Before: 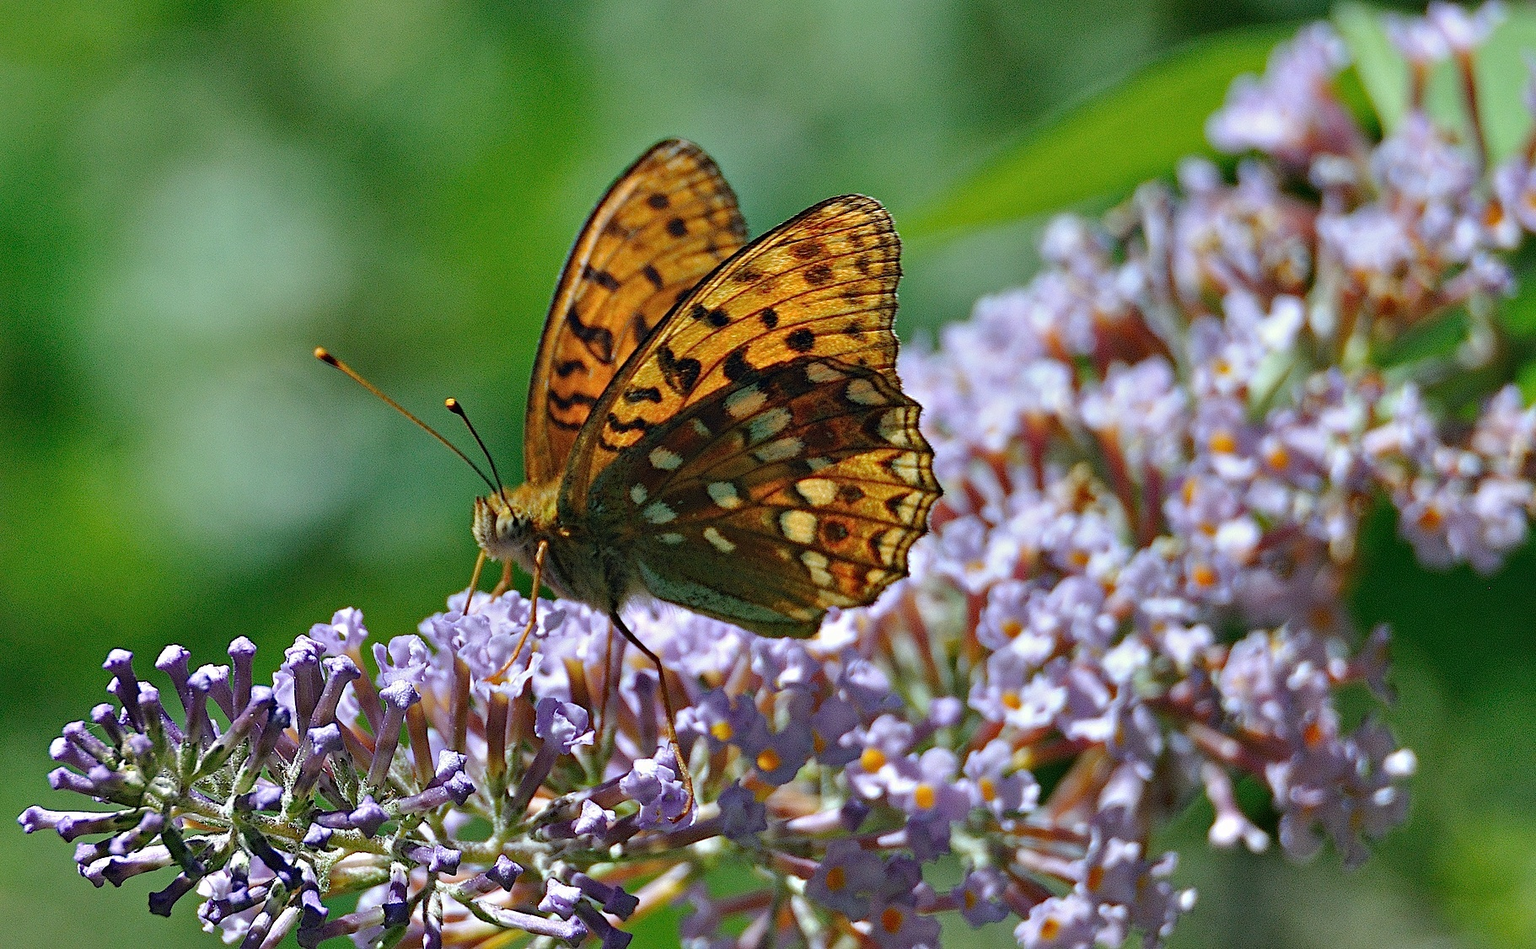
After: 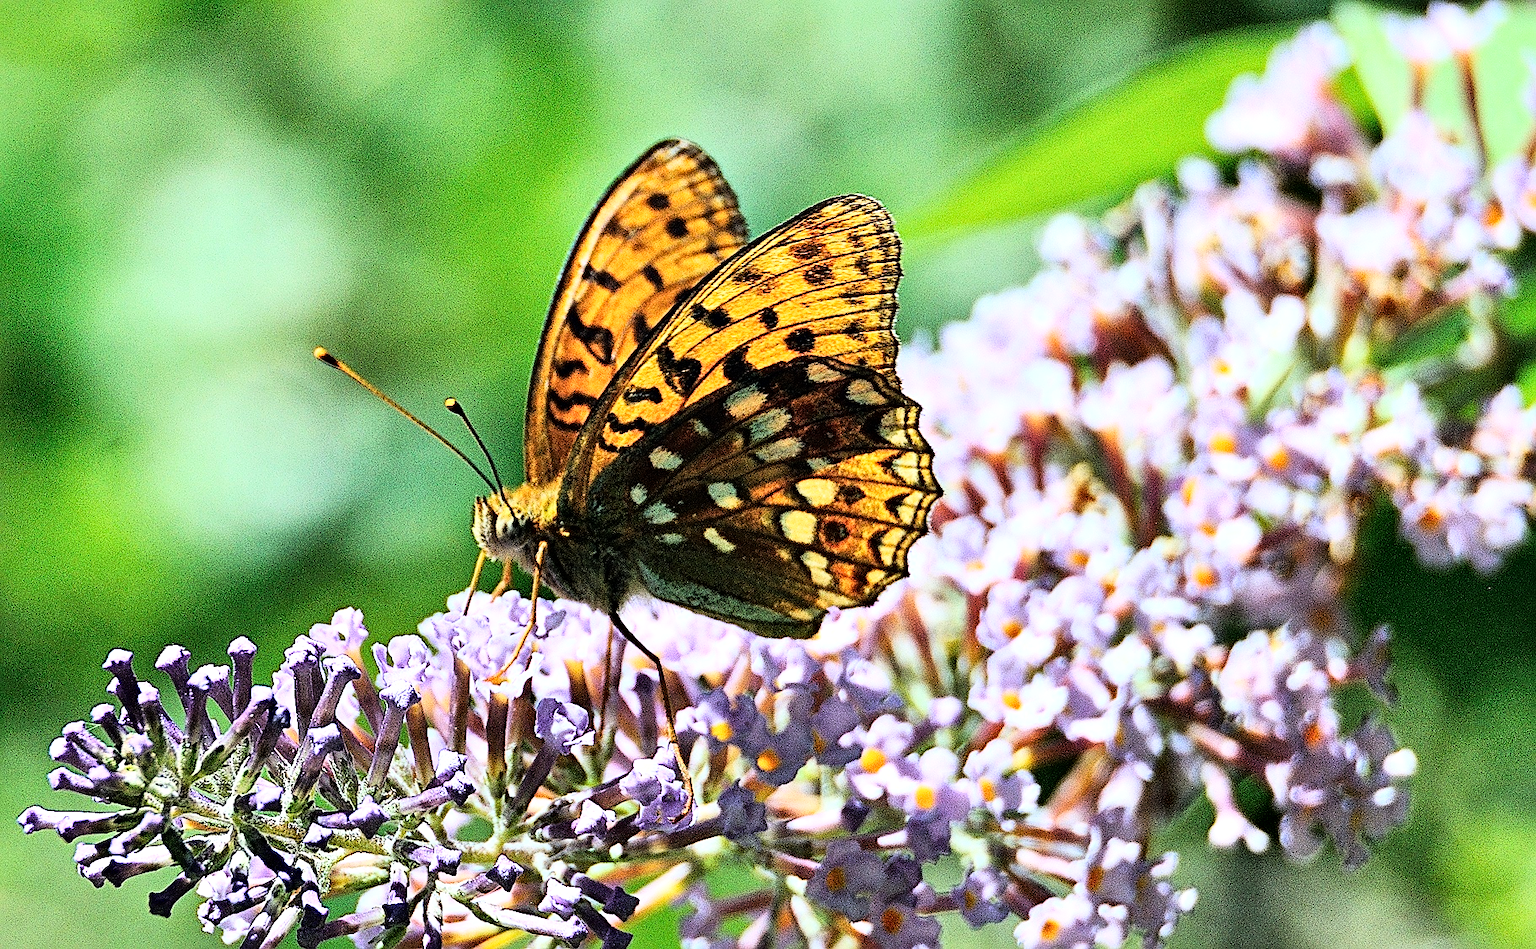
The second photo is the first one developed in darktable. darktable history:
rgb curve: curves: ch0 [(0, 0) (0.21, 0.15) (0.24, 0.21) (0.5, 0.75) (0.75, 0.96) (0.89, 0.99) (1, 1)]; ch1 [(0, 0.02) (0.21, 0.13) (0.25, 0.2) (0.5, 0.67) (0.75, 0.9) (0.89, 0.97) (1, 1)]; ch2 [(0, 0.02) (0.21, 0.13) (0.25, 0.2) (0.5, 0.67) (0.75, 0.9) (0.89, 0.97) (1, 1)], compensate middle gray true
sharpen: on, module defaults
local contrast: mode bilateral grid, contrast 20, coarseness 50, detail 120%, midtone range 0.2
